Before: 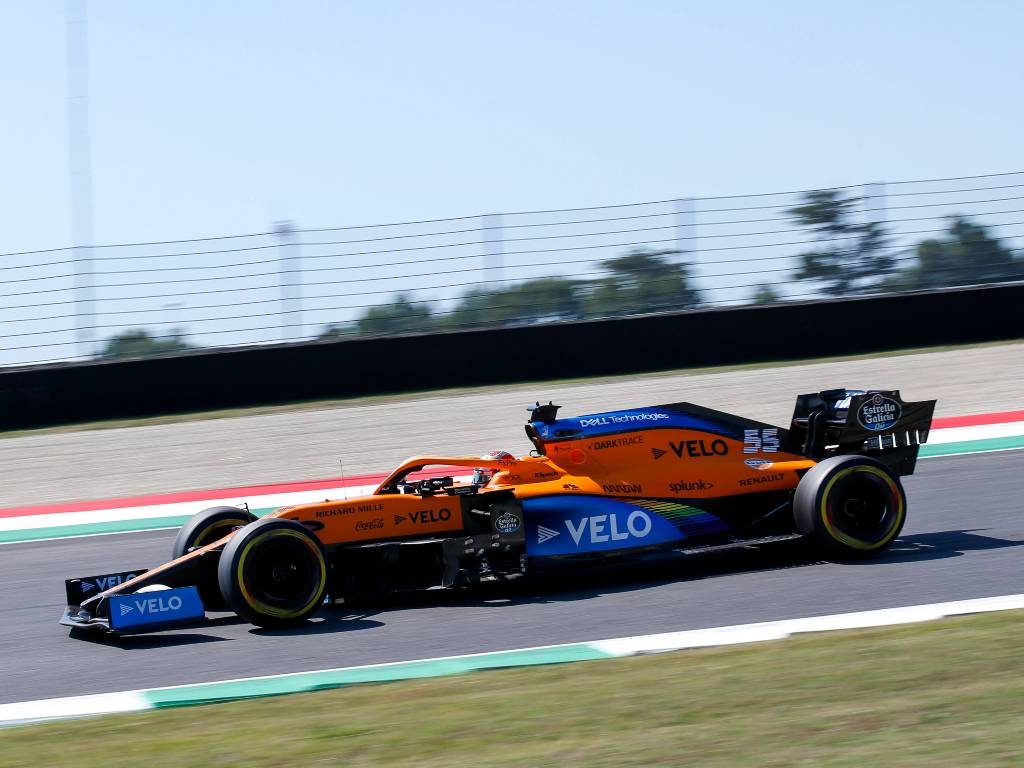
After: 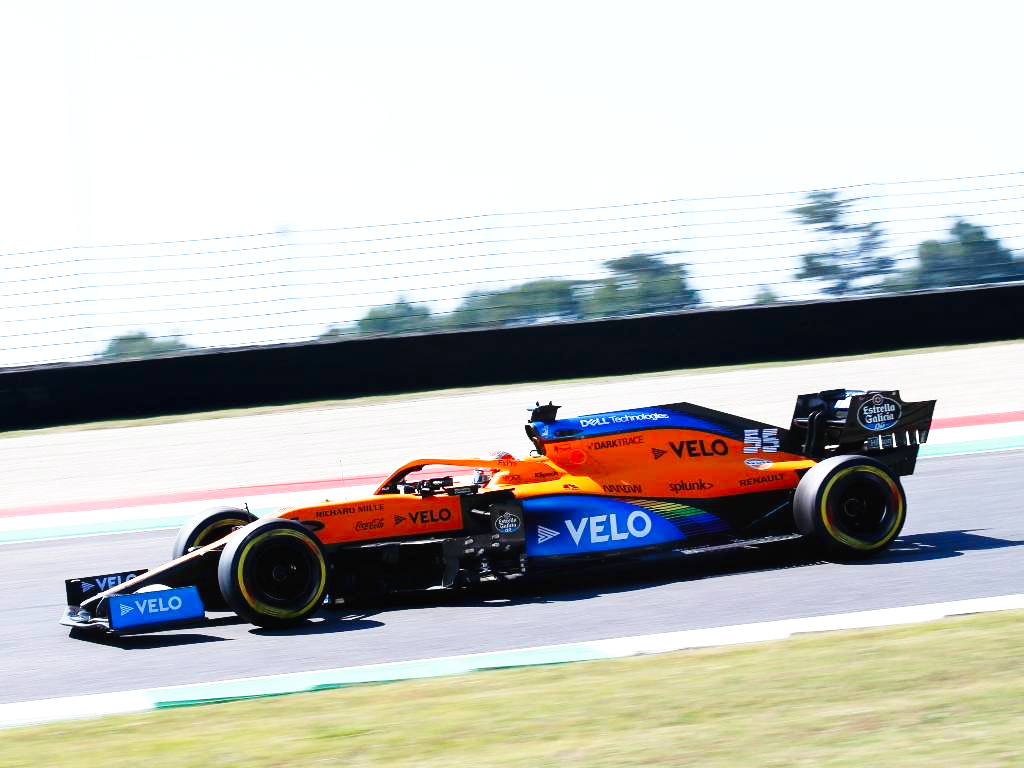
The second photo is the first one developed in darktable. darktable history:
exposure: black level correction 0, exposure 0.6 EV, compensate exposure bias true, compensate highlight preservation false
contrast equalizer: octaves 7, y [[0.6 ×6], [0.55 ×6], [0 ×6], [0 ×6], [0 ×6]], mix -0.3
base curve: curves: ch0 [(0, 0) (0.028, 0.03) (0.121, 0.232) (0.46, 0.748) (0.859, 0.968) (1, 1)], preserve colors none
